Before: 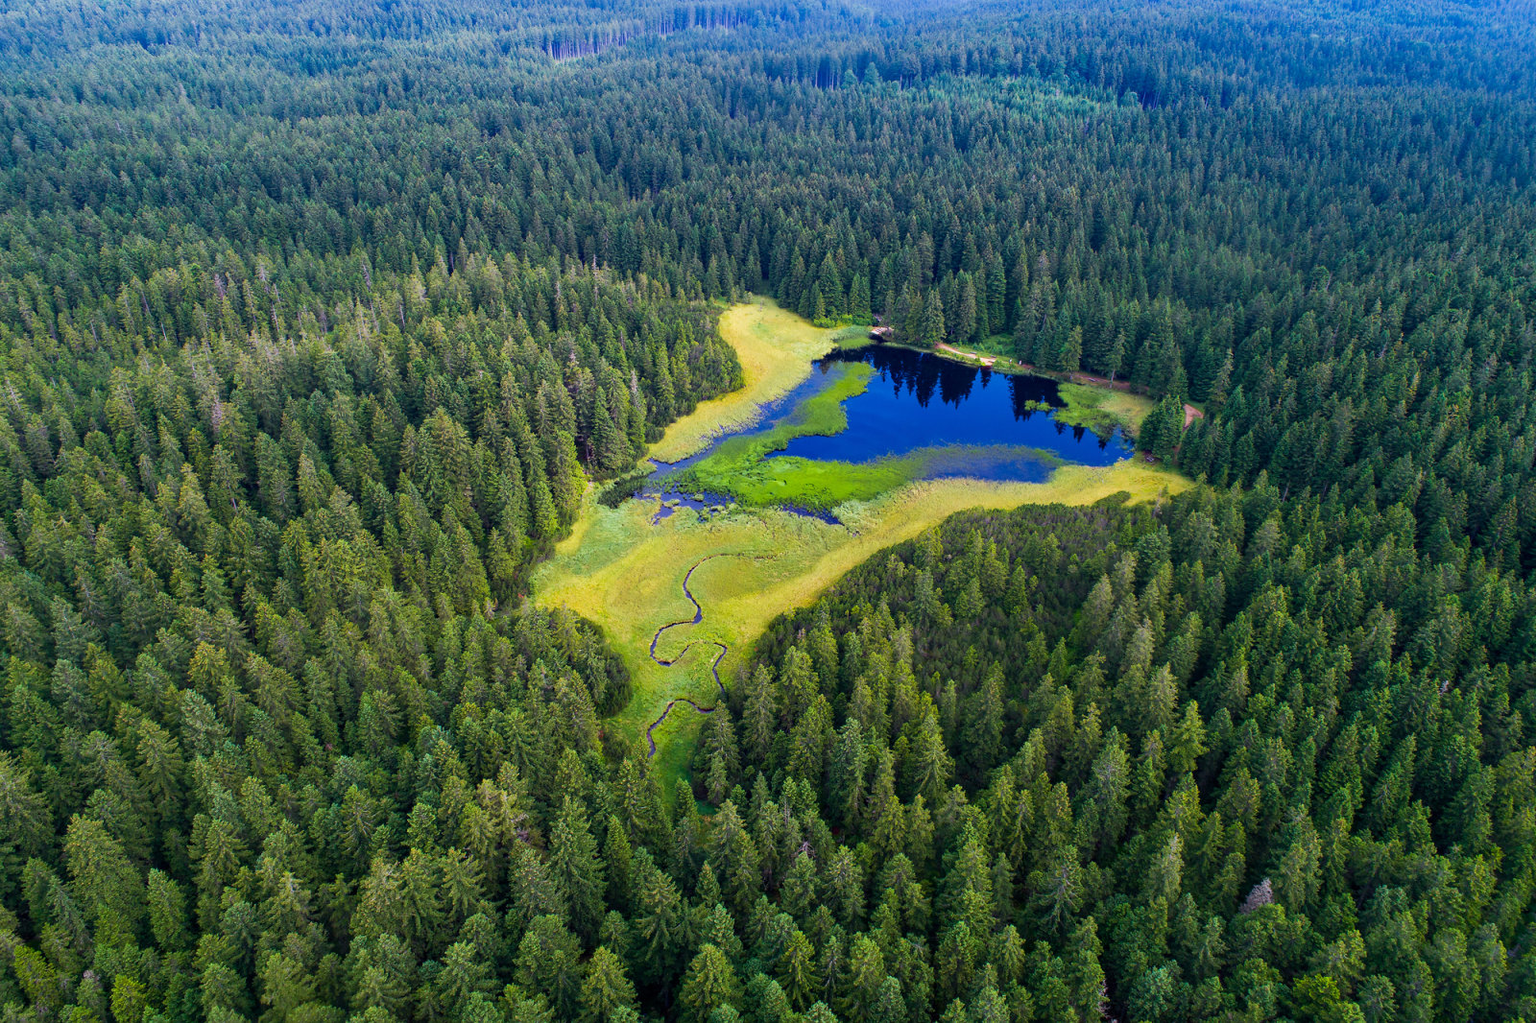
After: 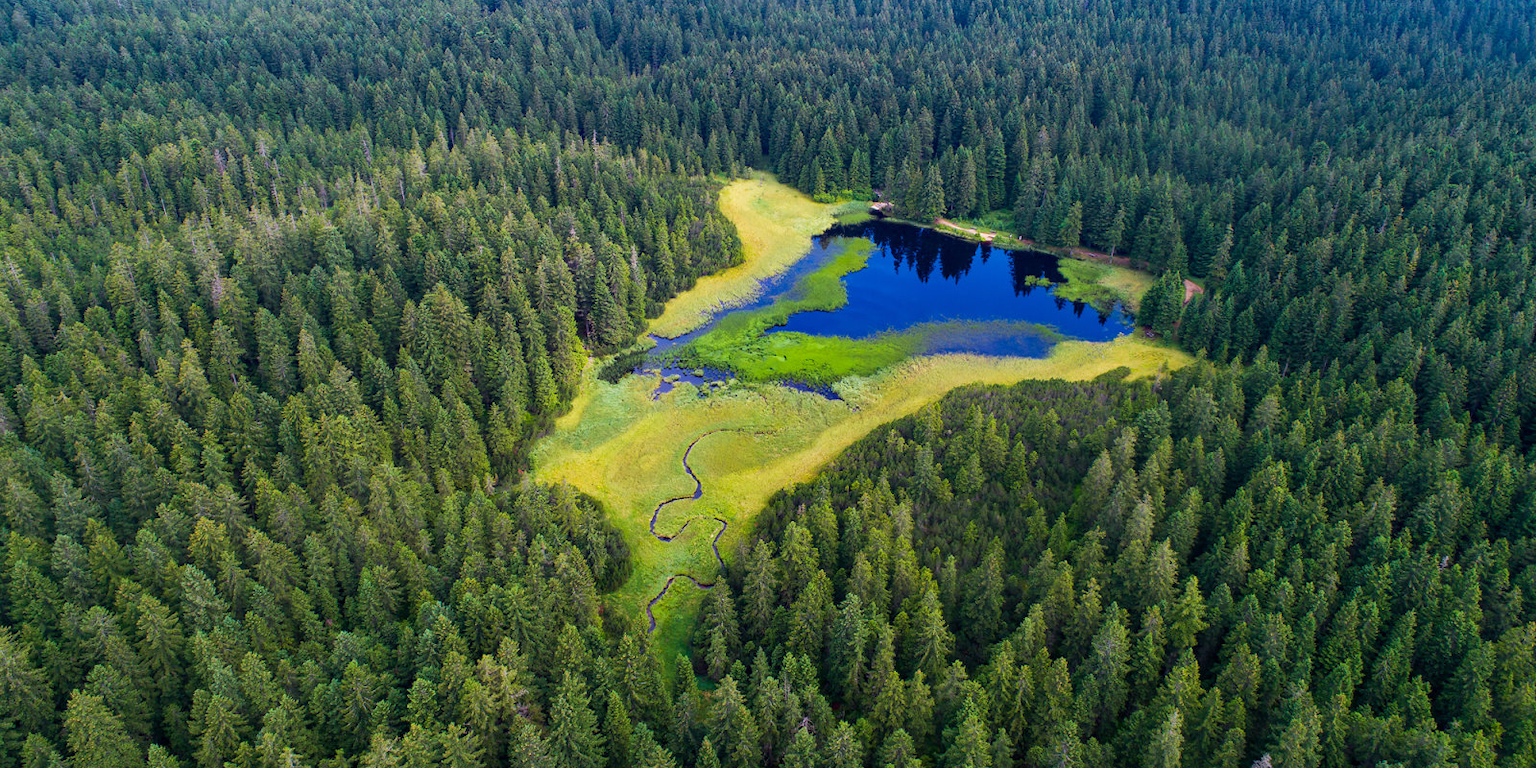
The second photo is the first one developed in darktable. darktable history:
crop and rotate: top 12.251%, bottom 12.526%
